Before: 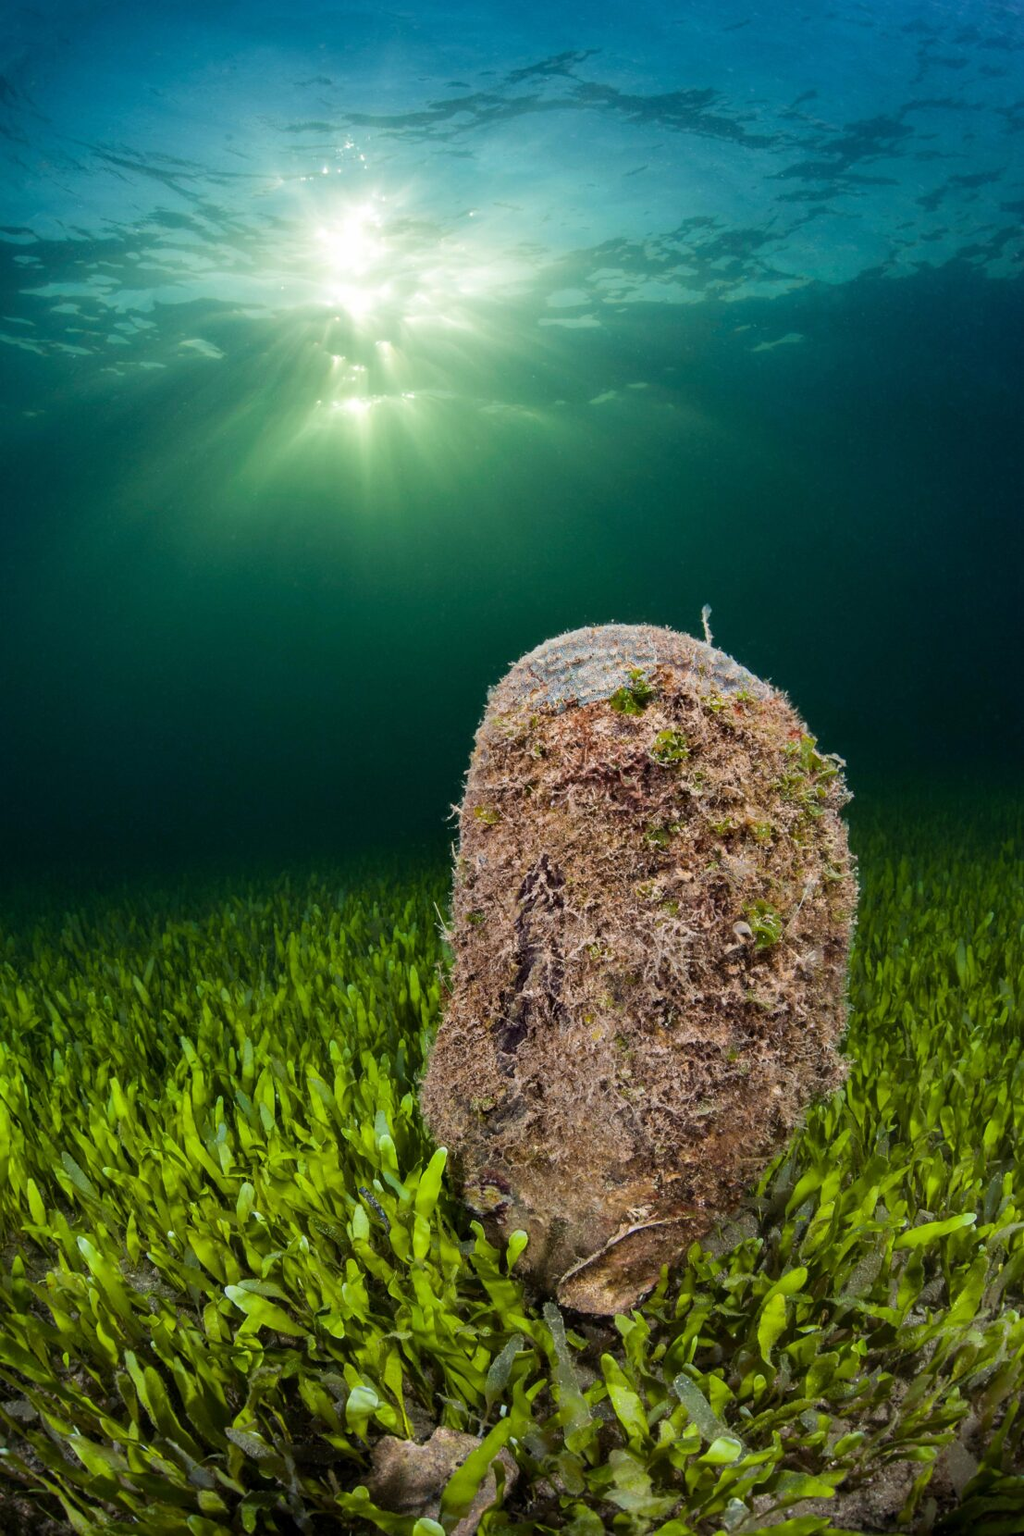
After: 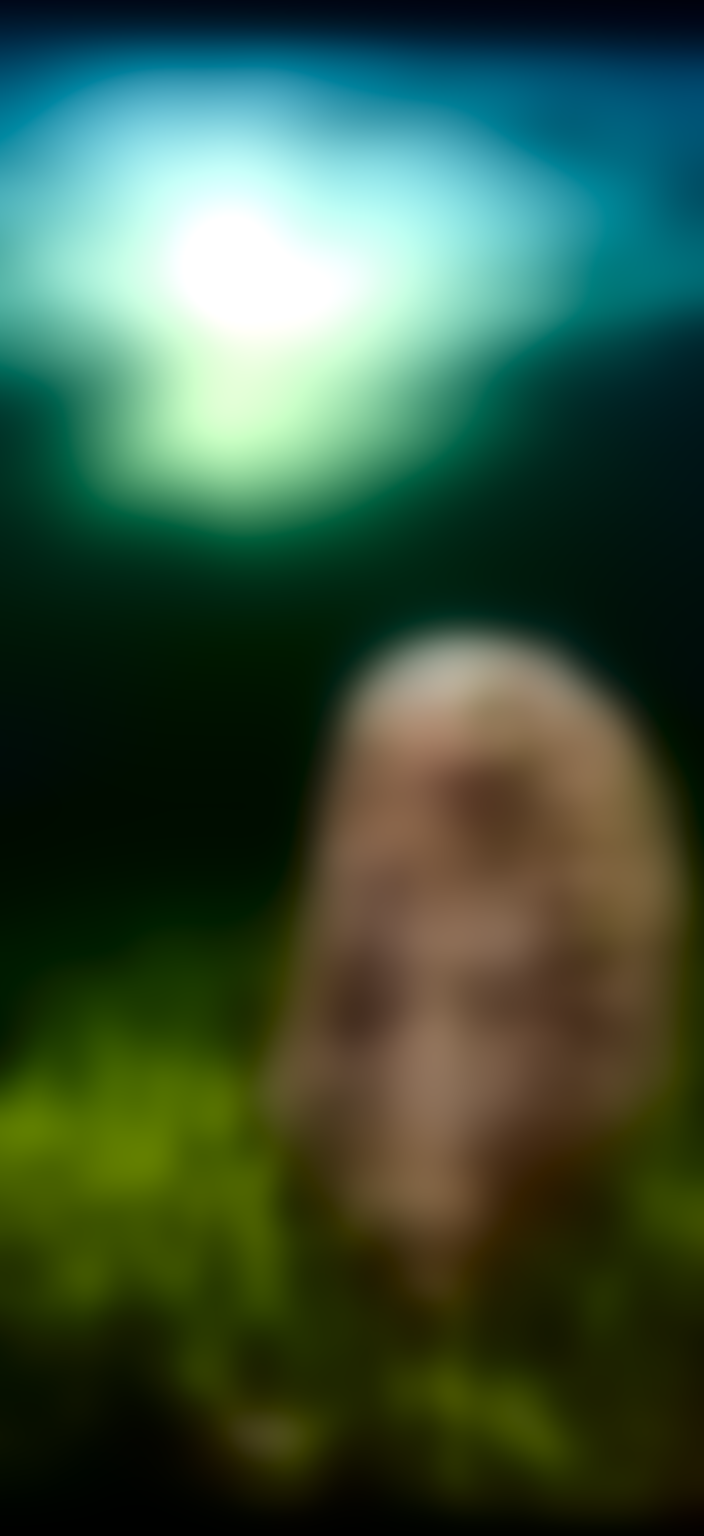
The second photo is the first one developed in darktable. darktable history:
rotate and perspective: rotation 2.27°, automatic cropping off
exposure: black level correction 0, exposure 0.7 EV, compensate exposure bias true, compensate highlight preservation false
crop and rotate: left 15.754%, right 17.579%
lowpass: radius 31.92, contrast 1.72, brightness -0.98, saturation 0.94
